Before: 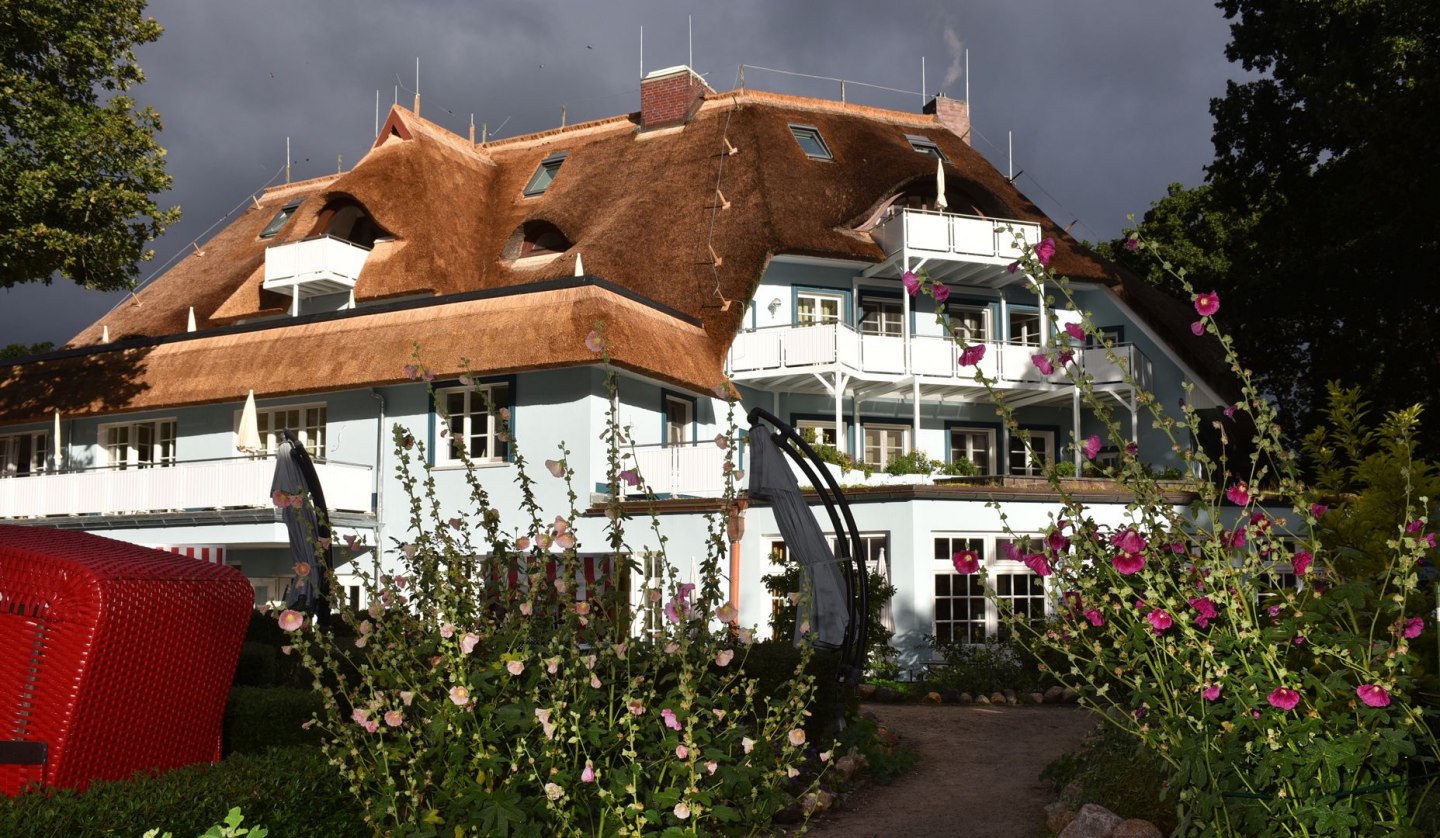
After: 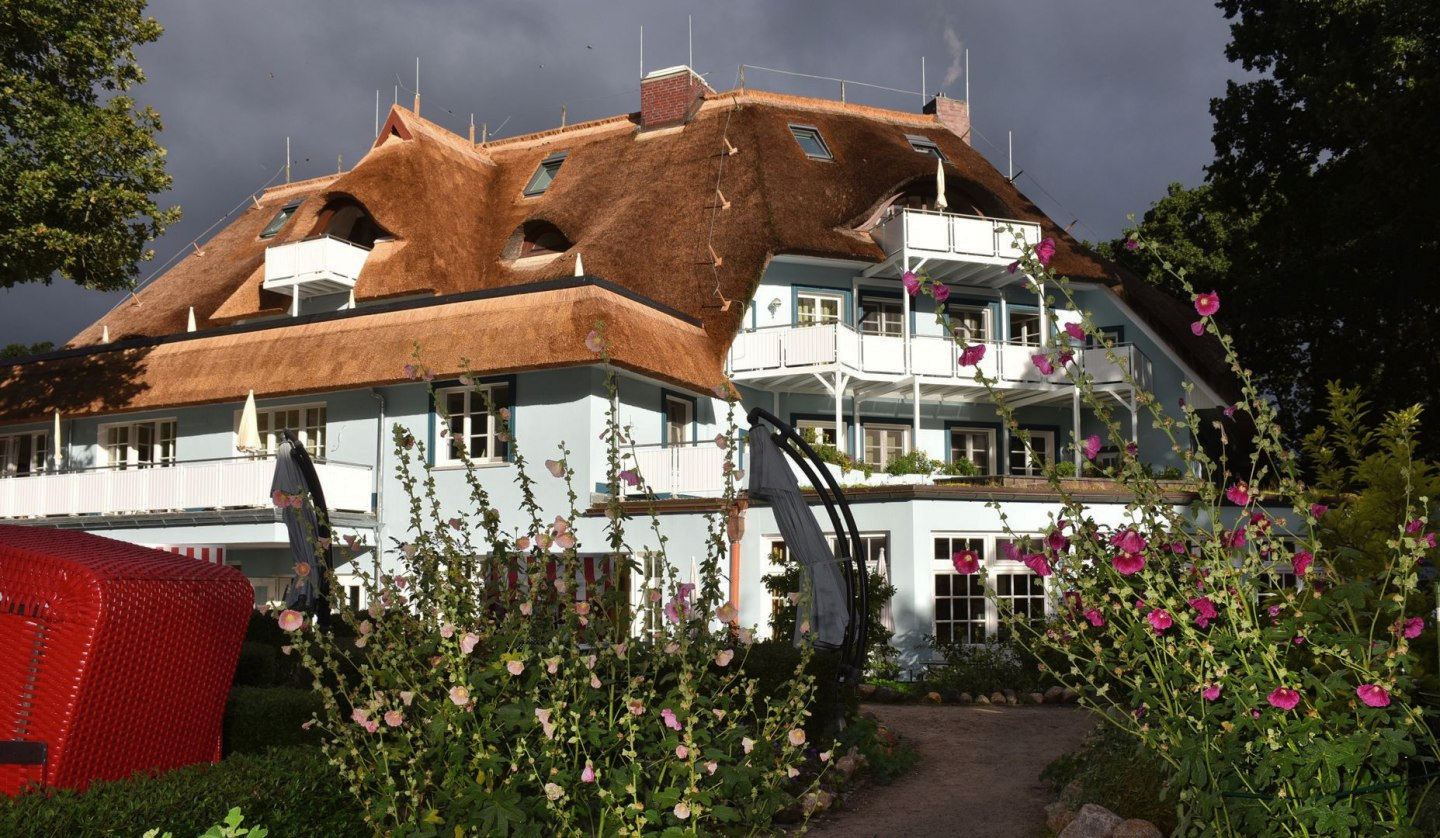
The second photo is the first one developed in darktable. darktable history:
shadows and highlights: shadows 29.81
